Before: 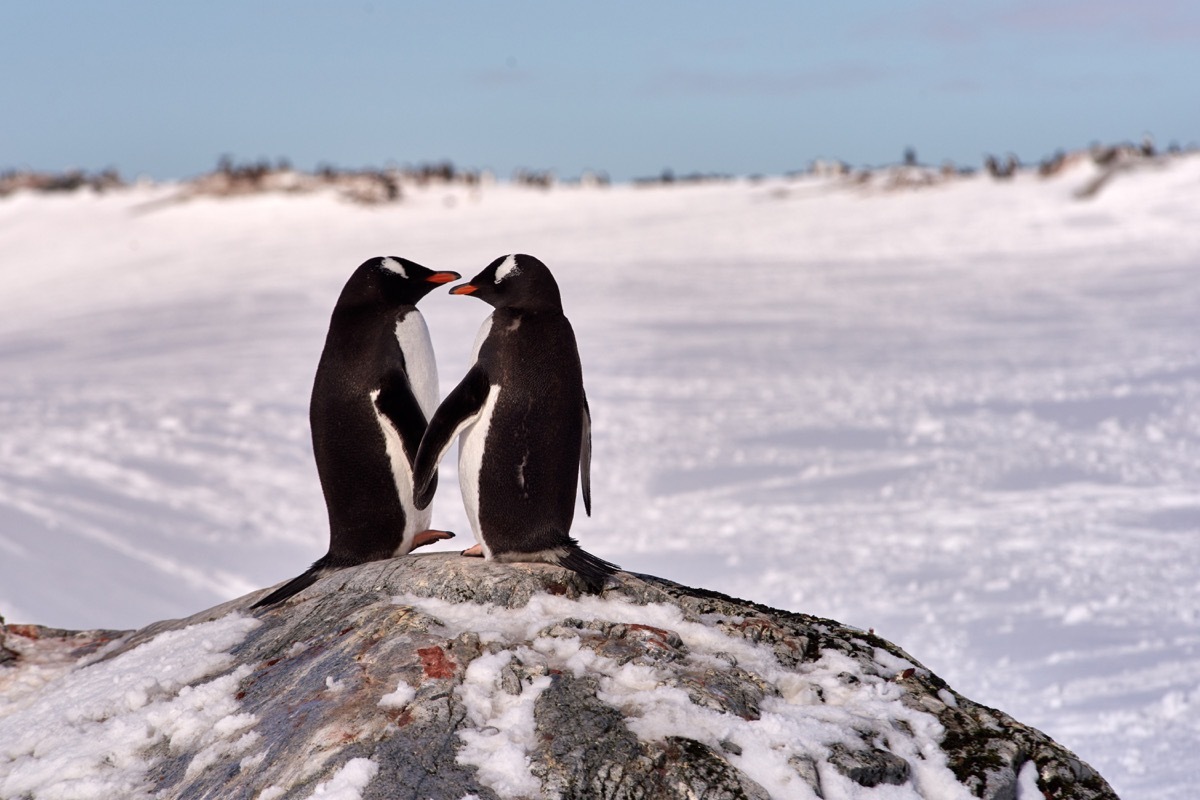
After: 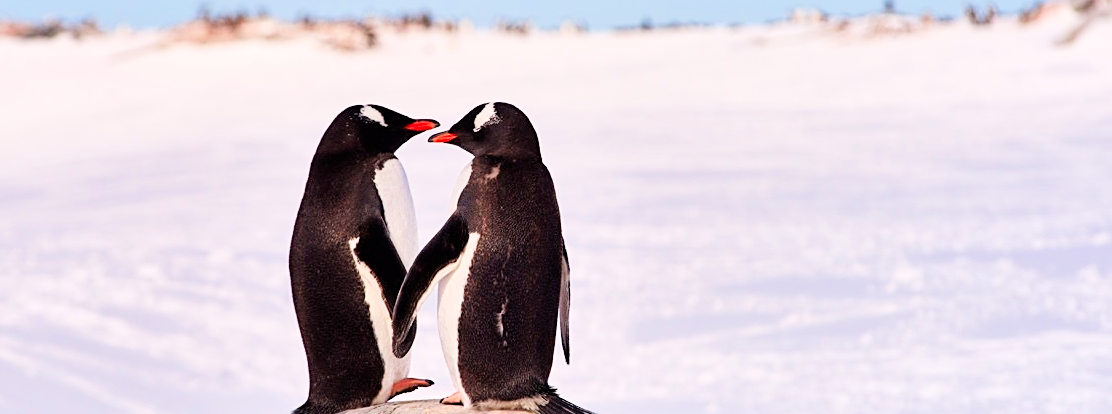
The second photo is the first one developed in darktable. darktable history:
exposure: black level correction 0, exposure 1.625 EV, compensate highlight preservation false
crop: left 1.767%, top 19.039%, right 5.49%, bottom 28.219%
contrast brightness saturation: saturation 0.517
sharpen: on, module defaults
filmic rgb: black relative exposure -7.65 EV, white relative exposure 4.56 EV, hardness 3.61
